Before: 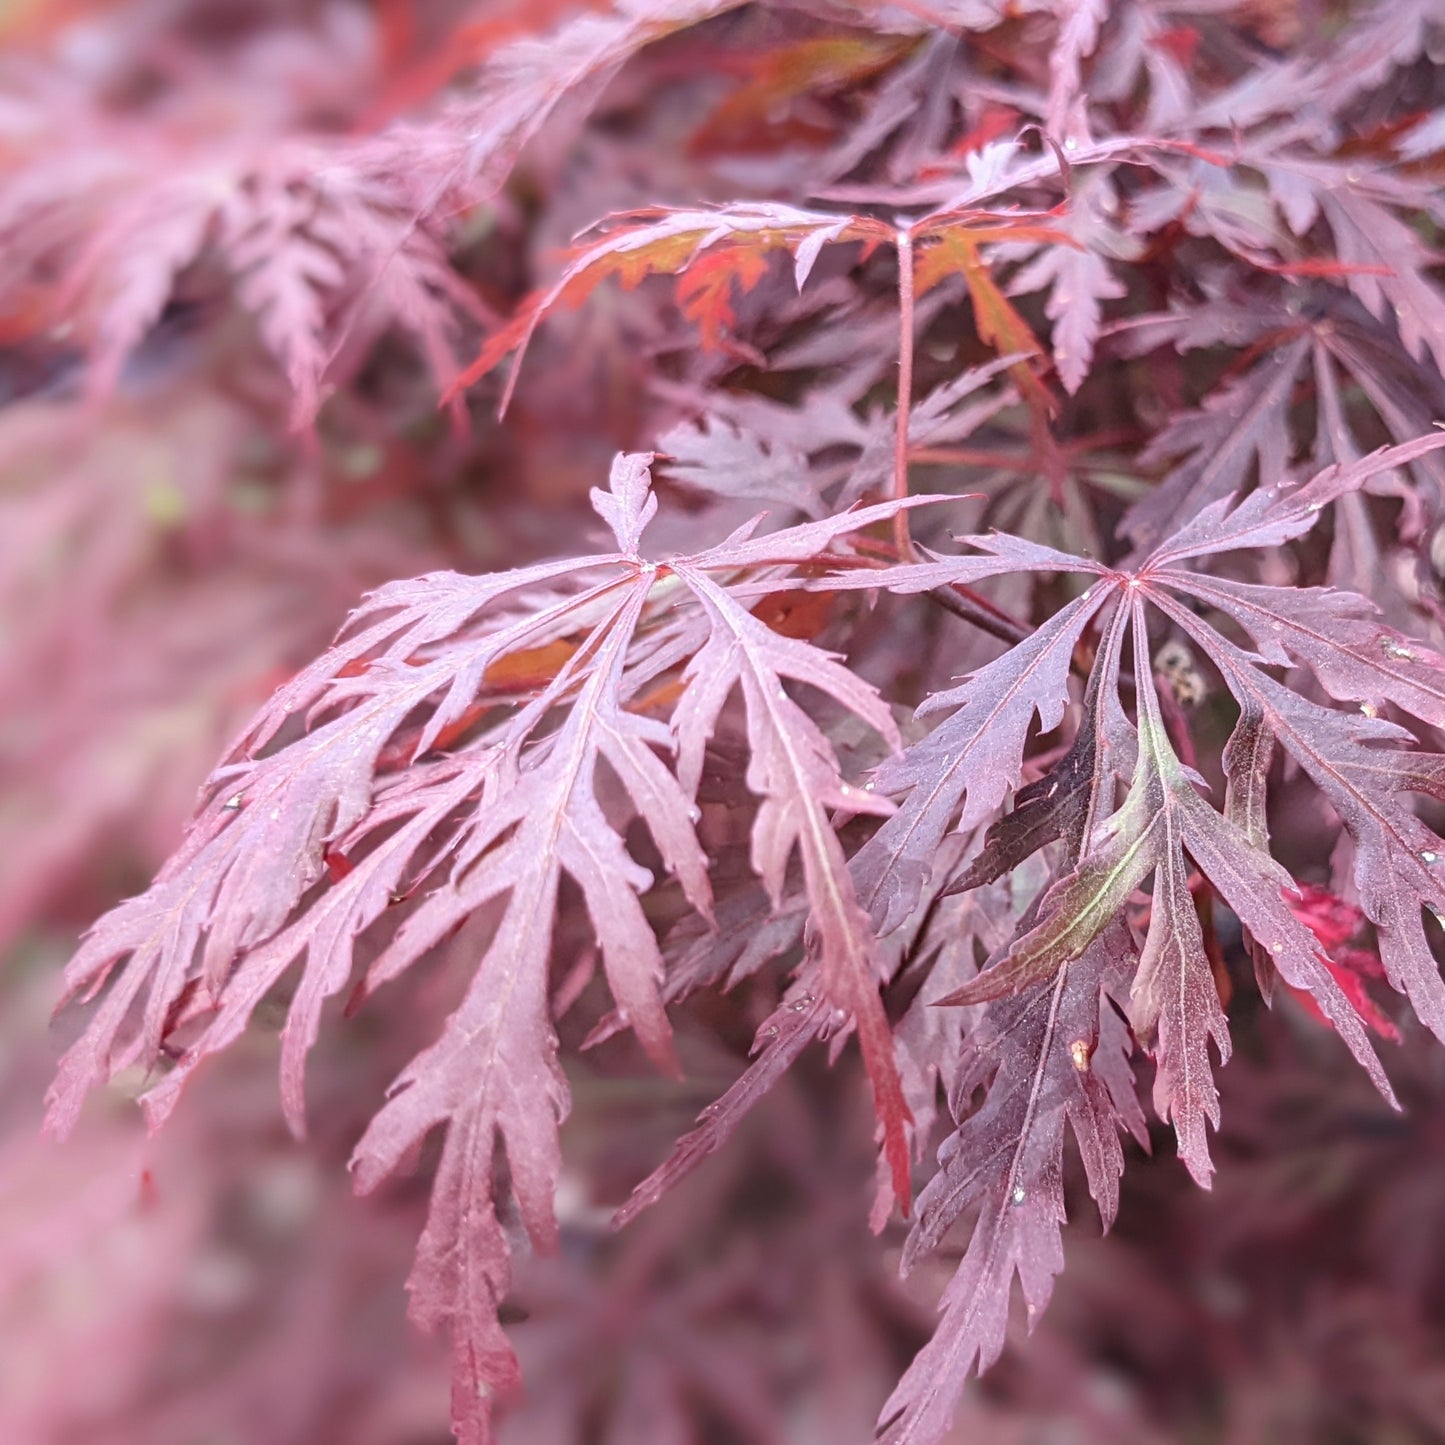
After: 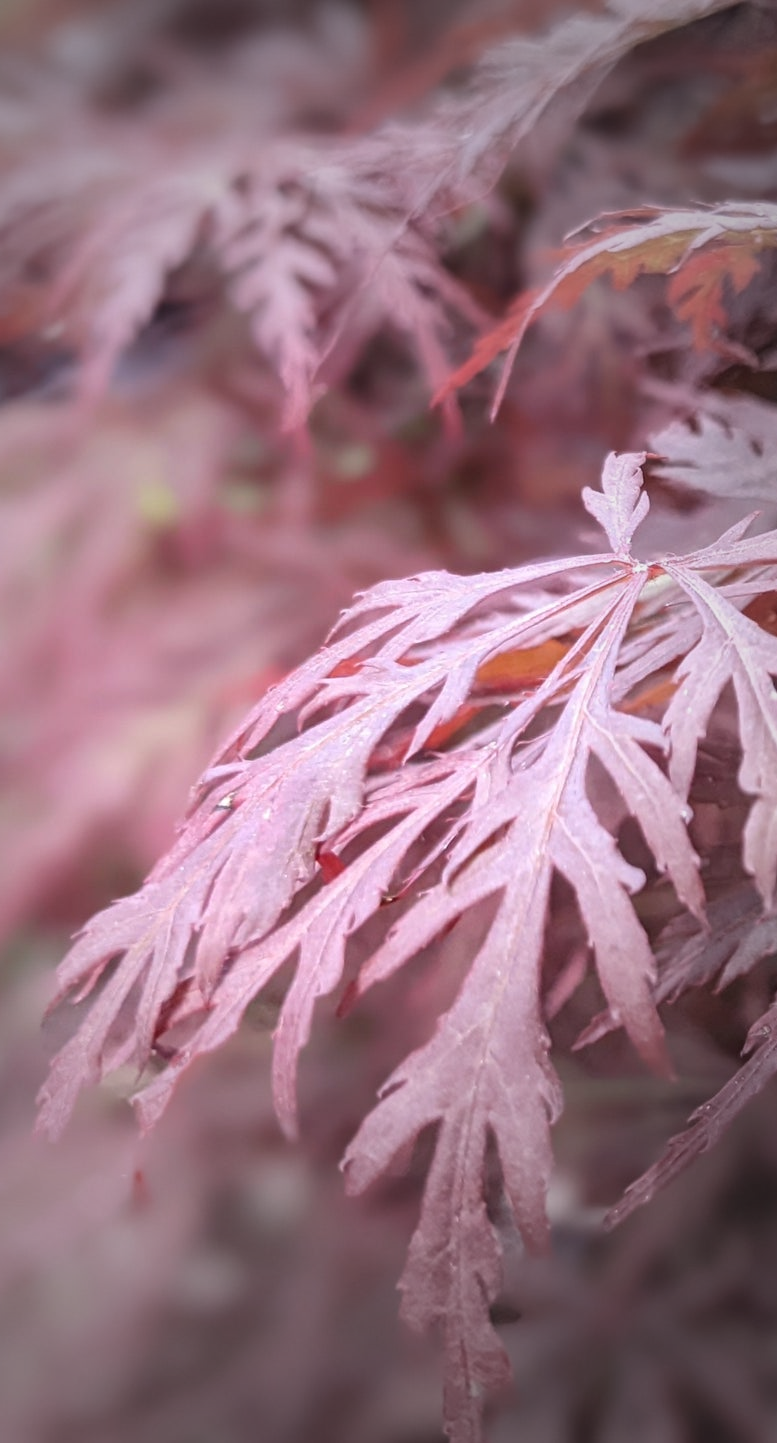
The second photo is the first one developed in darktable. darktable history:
vignetting: fall-off start 33.76%, fall-off radius 64.94%, brightness -0.575, center (-0.12, -0.002), width/height ratio 0.959
crop: left 0.587%, right 45.588%, bottom 0.086%
